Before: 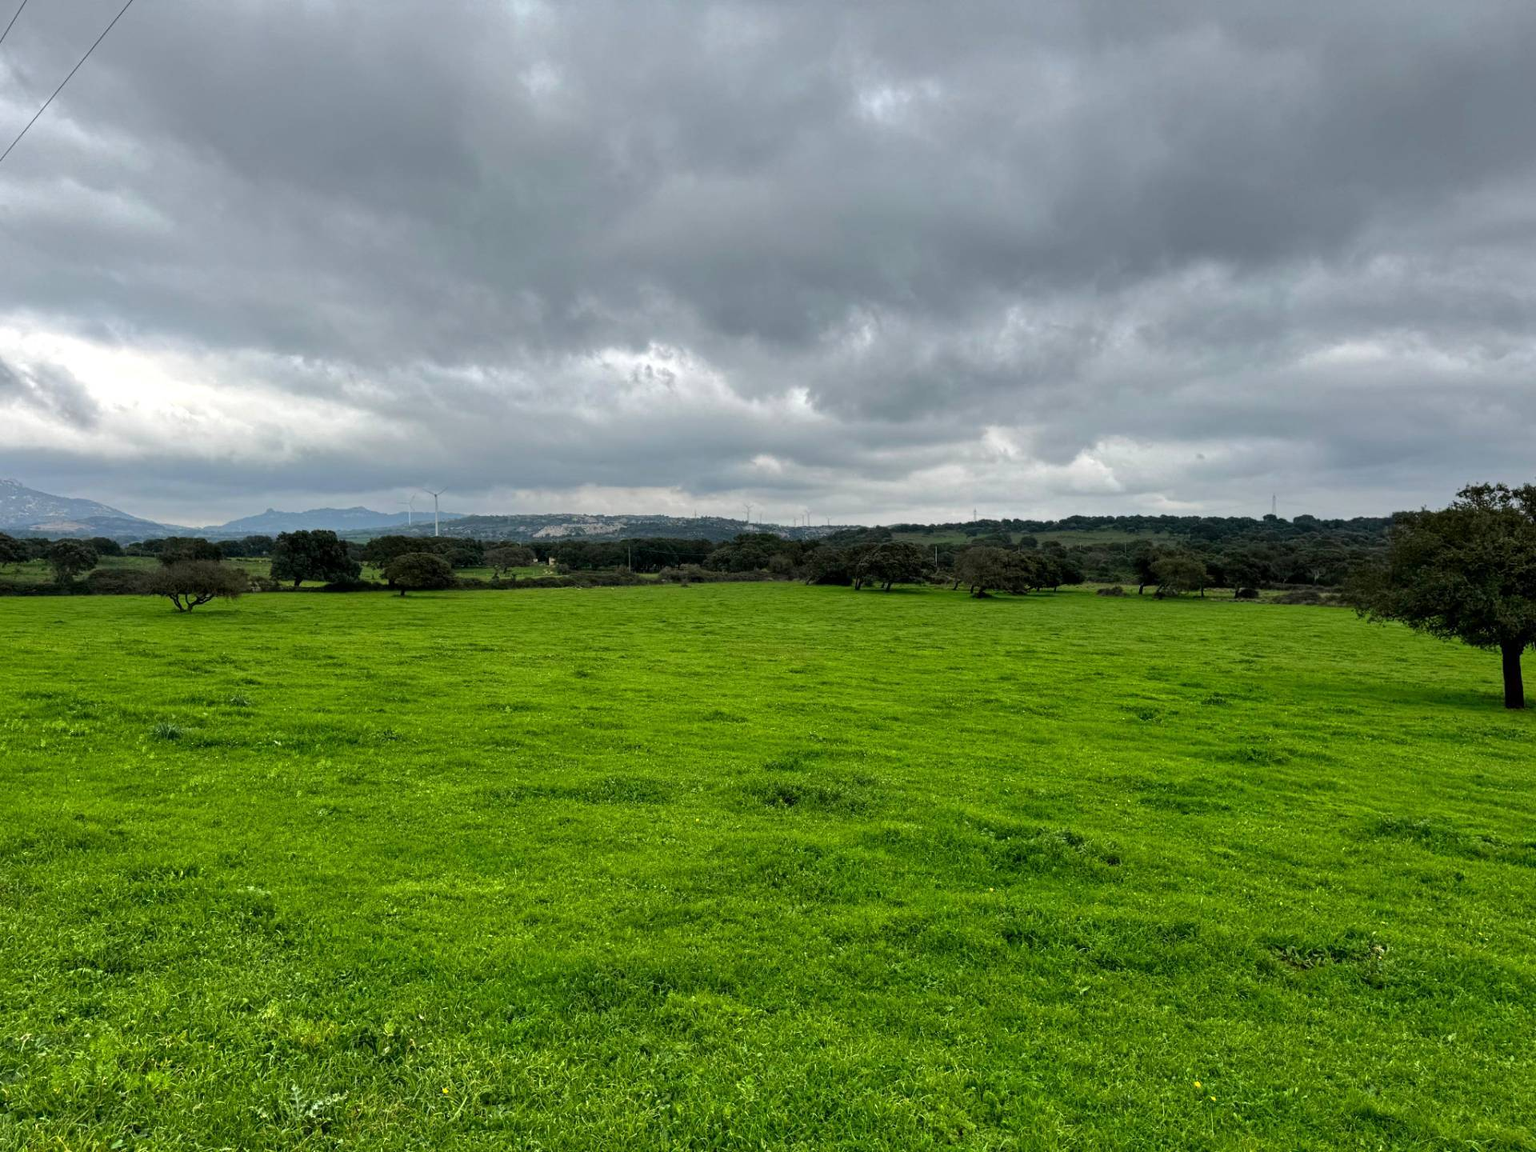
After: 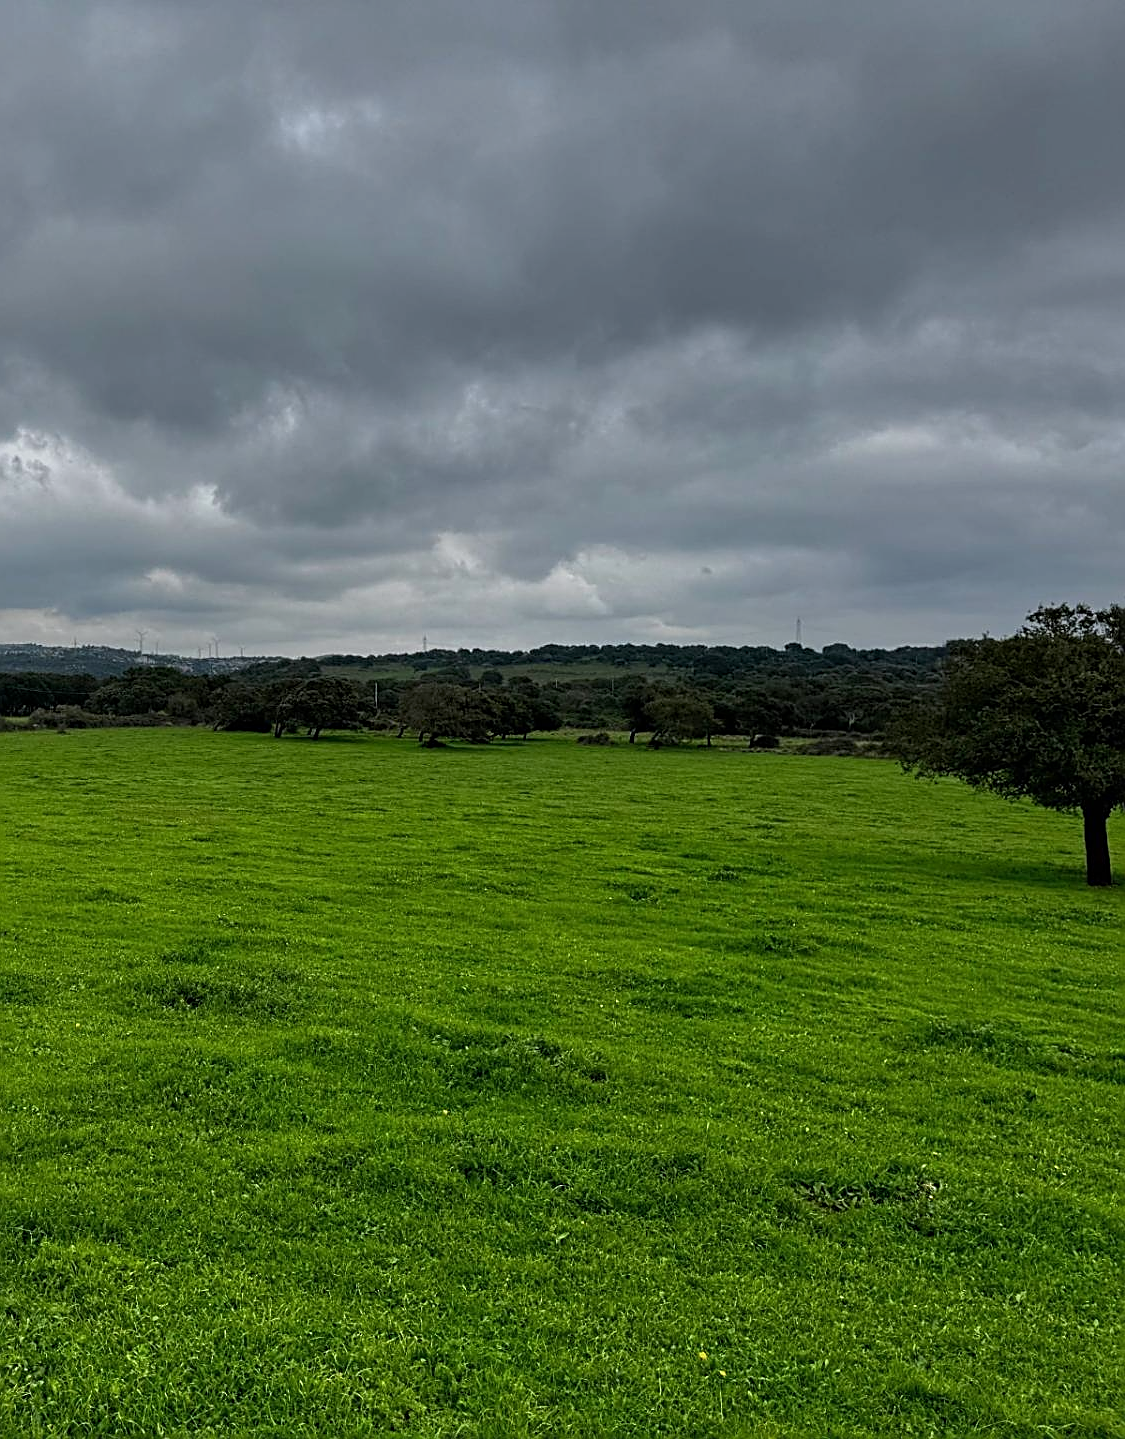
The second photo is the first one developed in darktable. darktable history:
white balance: red 0.988, blue 1.017
sharpen: amount 0.901
crop: left 41.402%
exposure: exposure -0.582 EV, compensate highlight preservation false
